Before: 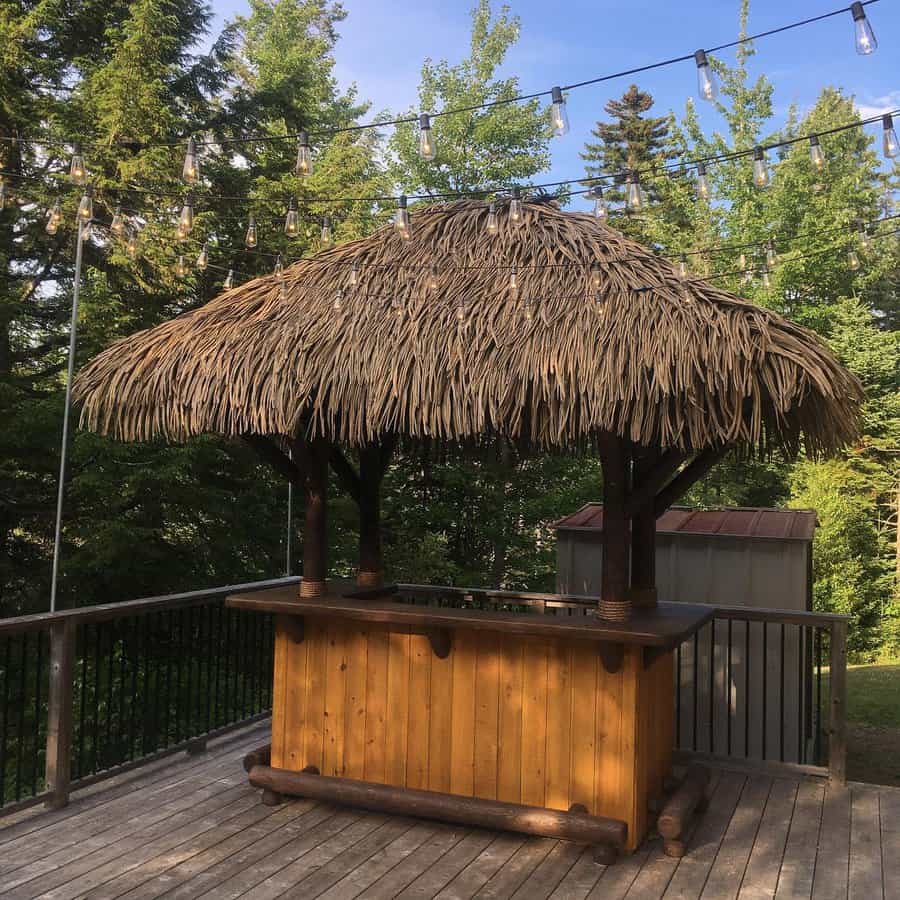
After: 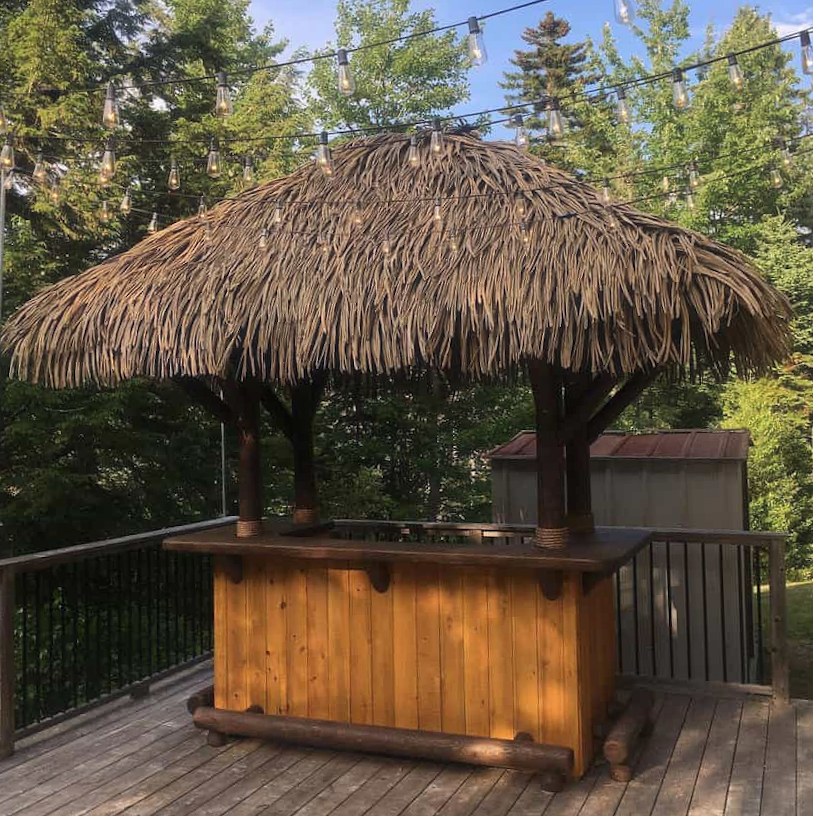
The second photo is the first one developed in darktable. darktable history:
crop and rotate: angle 2.32°, left 6.042%, top 5.675%
haze removal: strength -0.039, compatibility mode true, adaptive false
